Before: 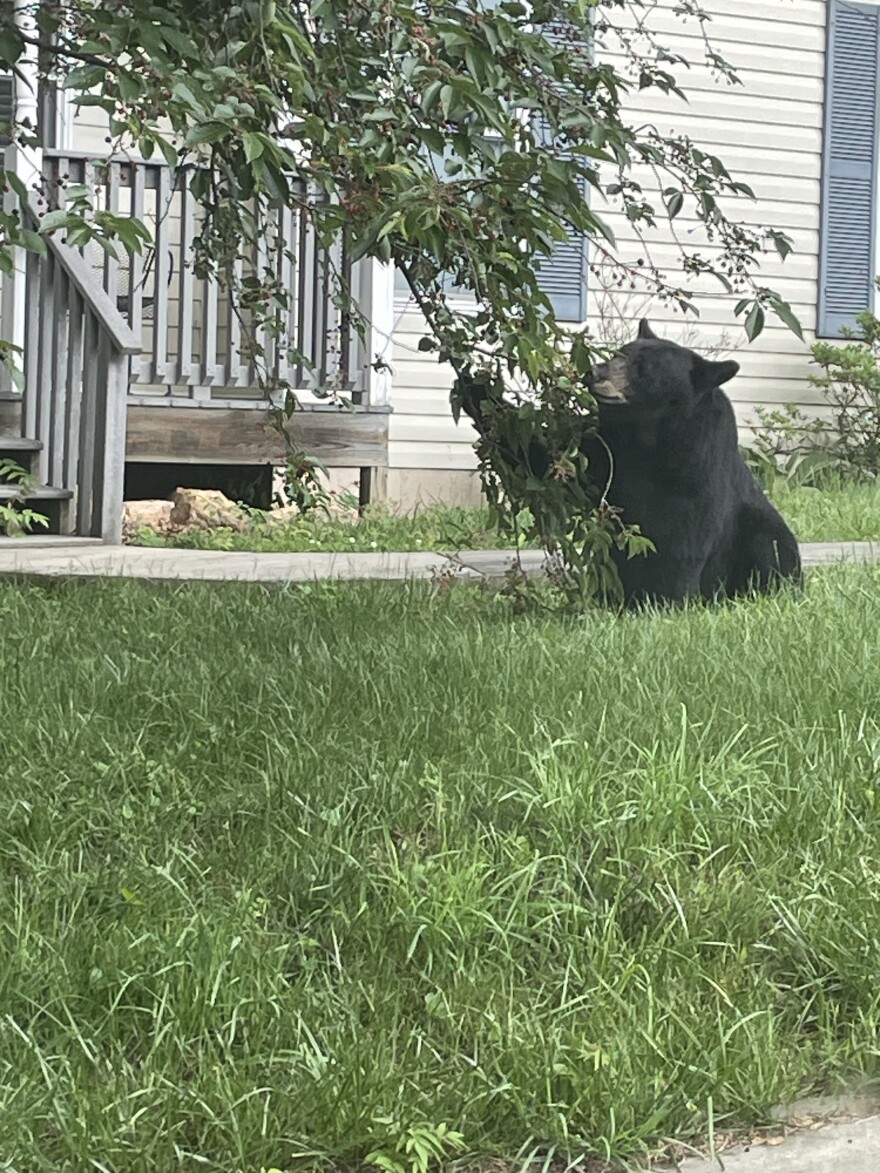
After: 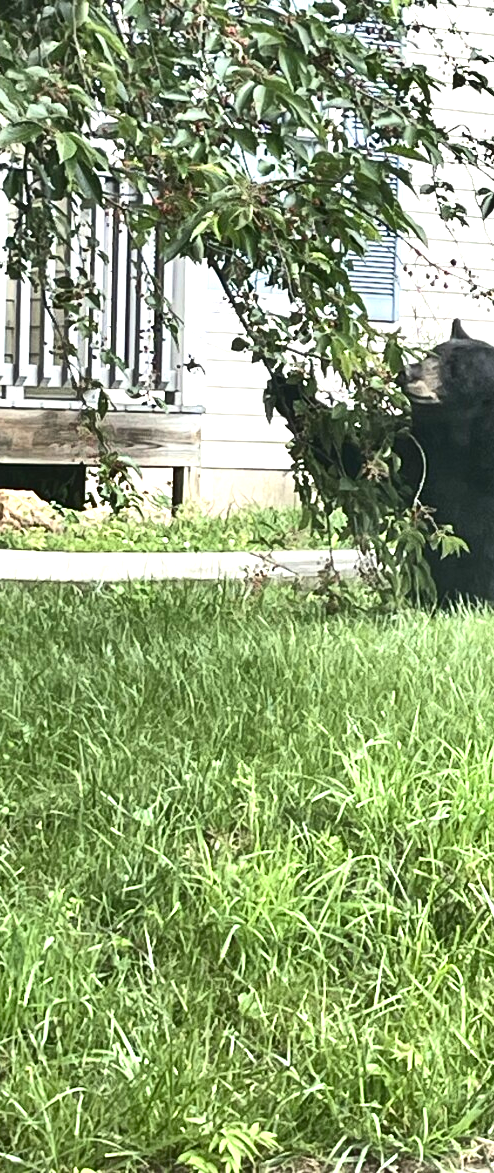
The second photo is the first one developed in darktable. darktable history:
exposure: black level correction 0.001, exposure 1.119 EV, compensate highlight preservation false
crop: left 21.326%, right 22.472%
contrast brightness saturation: contrast 0.2, brightness -0.104, saturation 0.096
shadows and highlights: soften with gaussian
